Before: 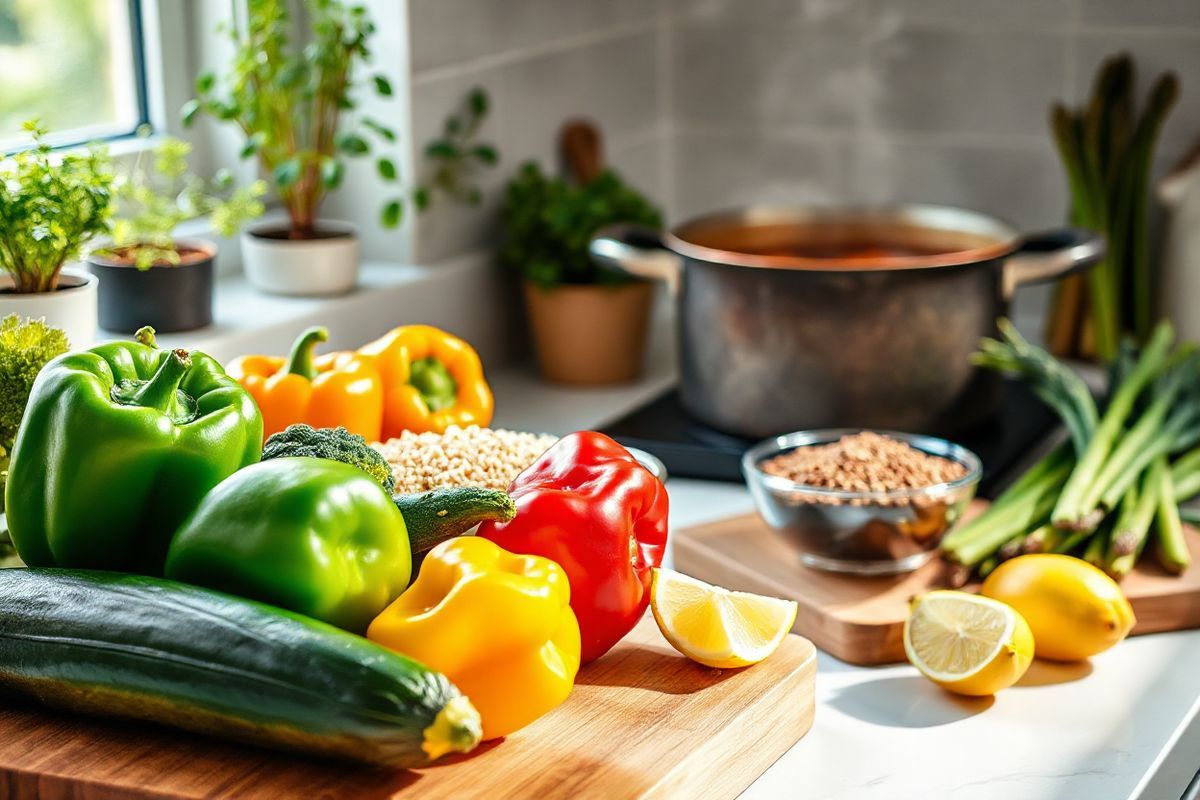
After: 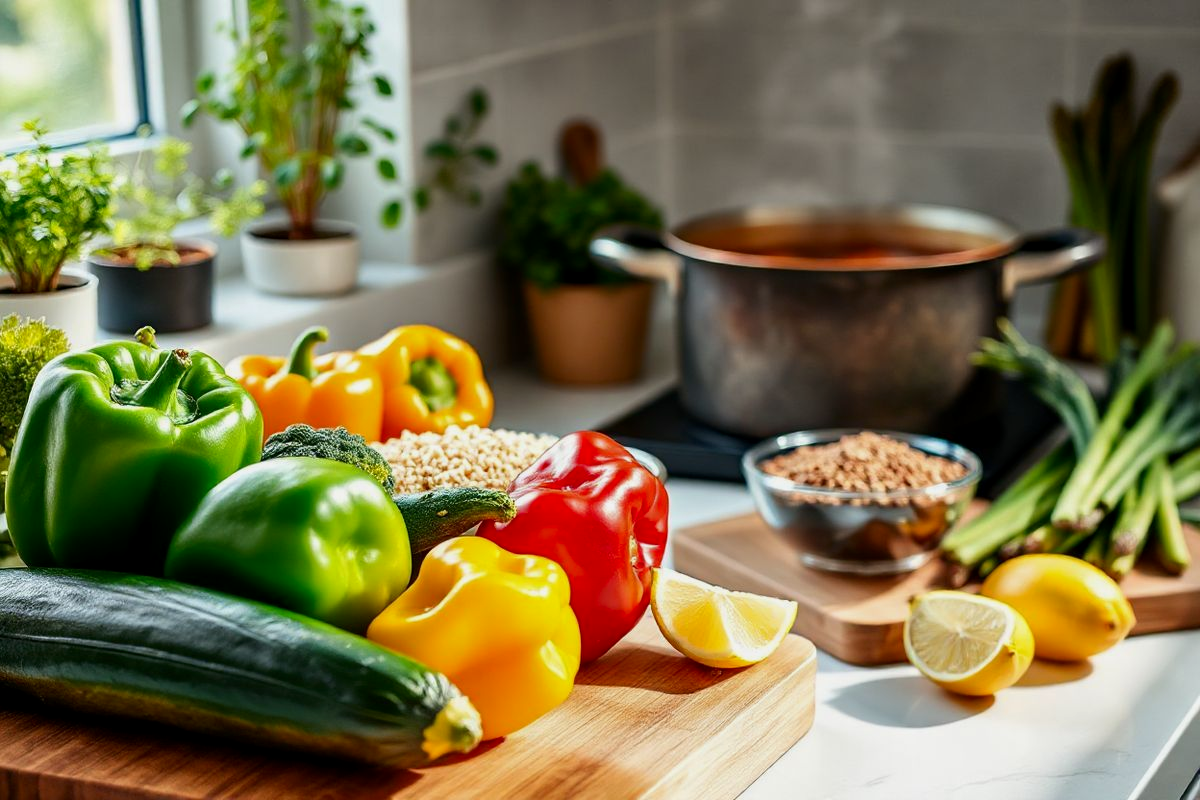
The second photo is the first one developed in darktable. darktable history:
contrast brightness saturation: contrast 0.03, brightness -0.04
base curve: curves: ch0 [(0, 0) (0.989, 0.992)]
levels: levels [0, 0.499, 1]
exposure: black level correction 0.029, exposure -0.073 EV
